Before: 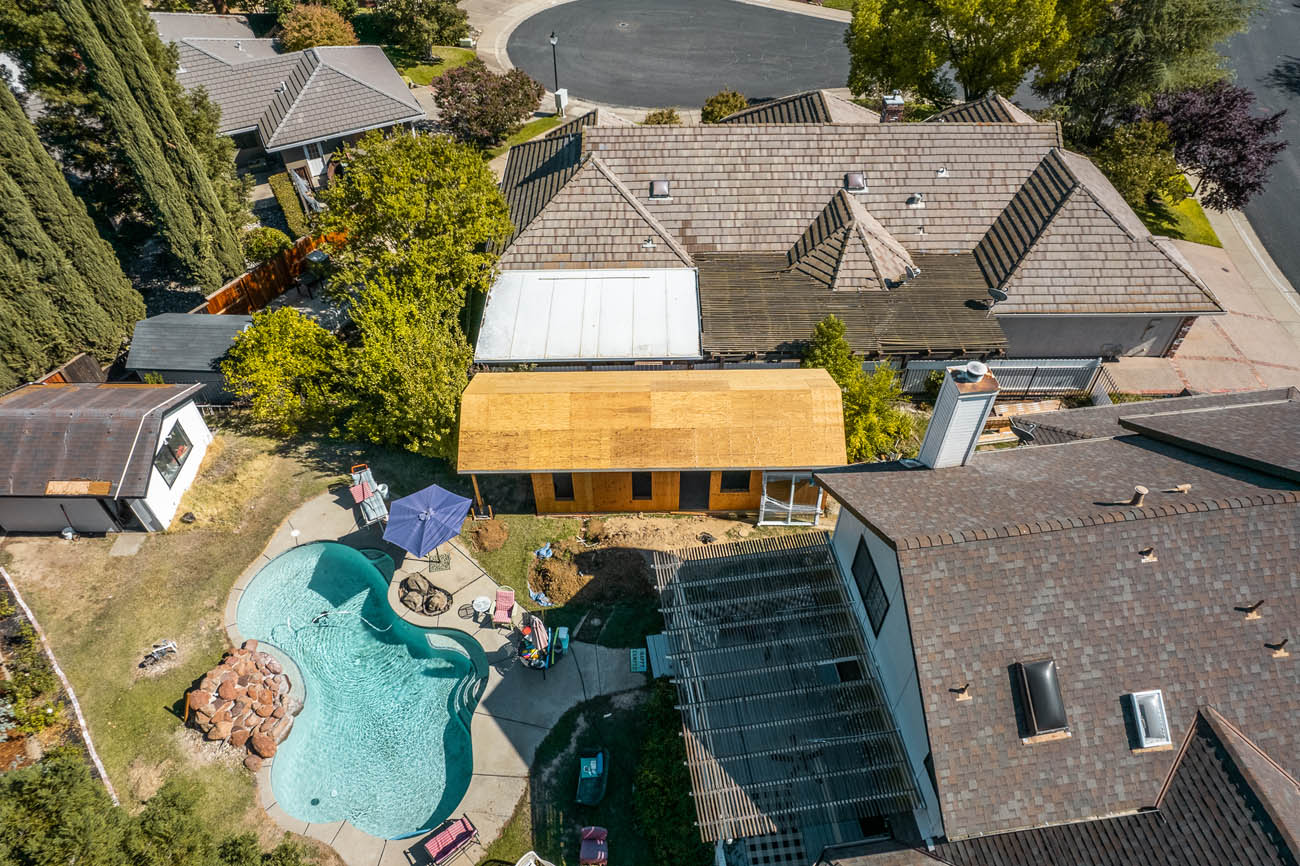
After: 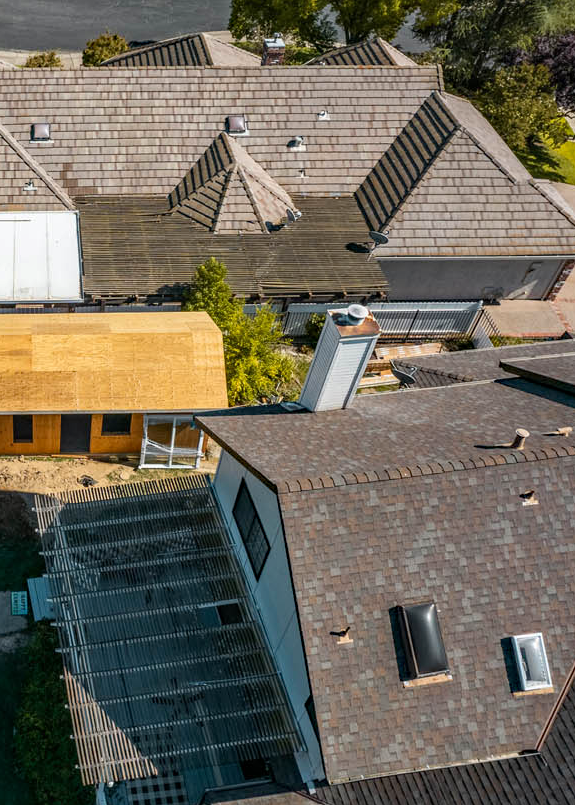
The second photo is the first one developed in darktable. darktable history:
haze removal: adaptive false
crop: left 47.628%, top 6.643%, right 7.874%
